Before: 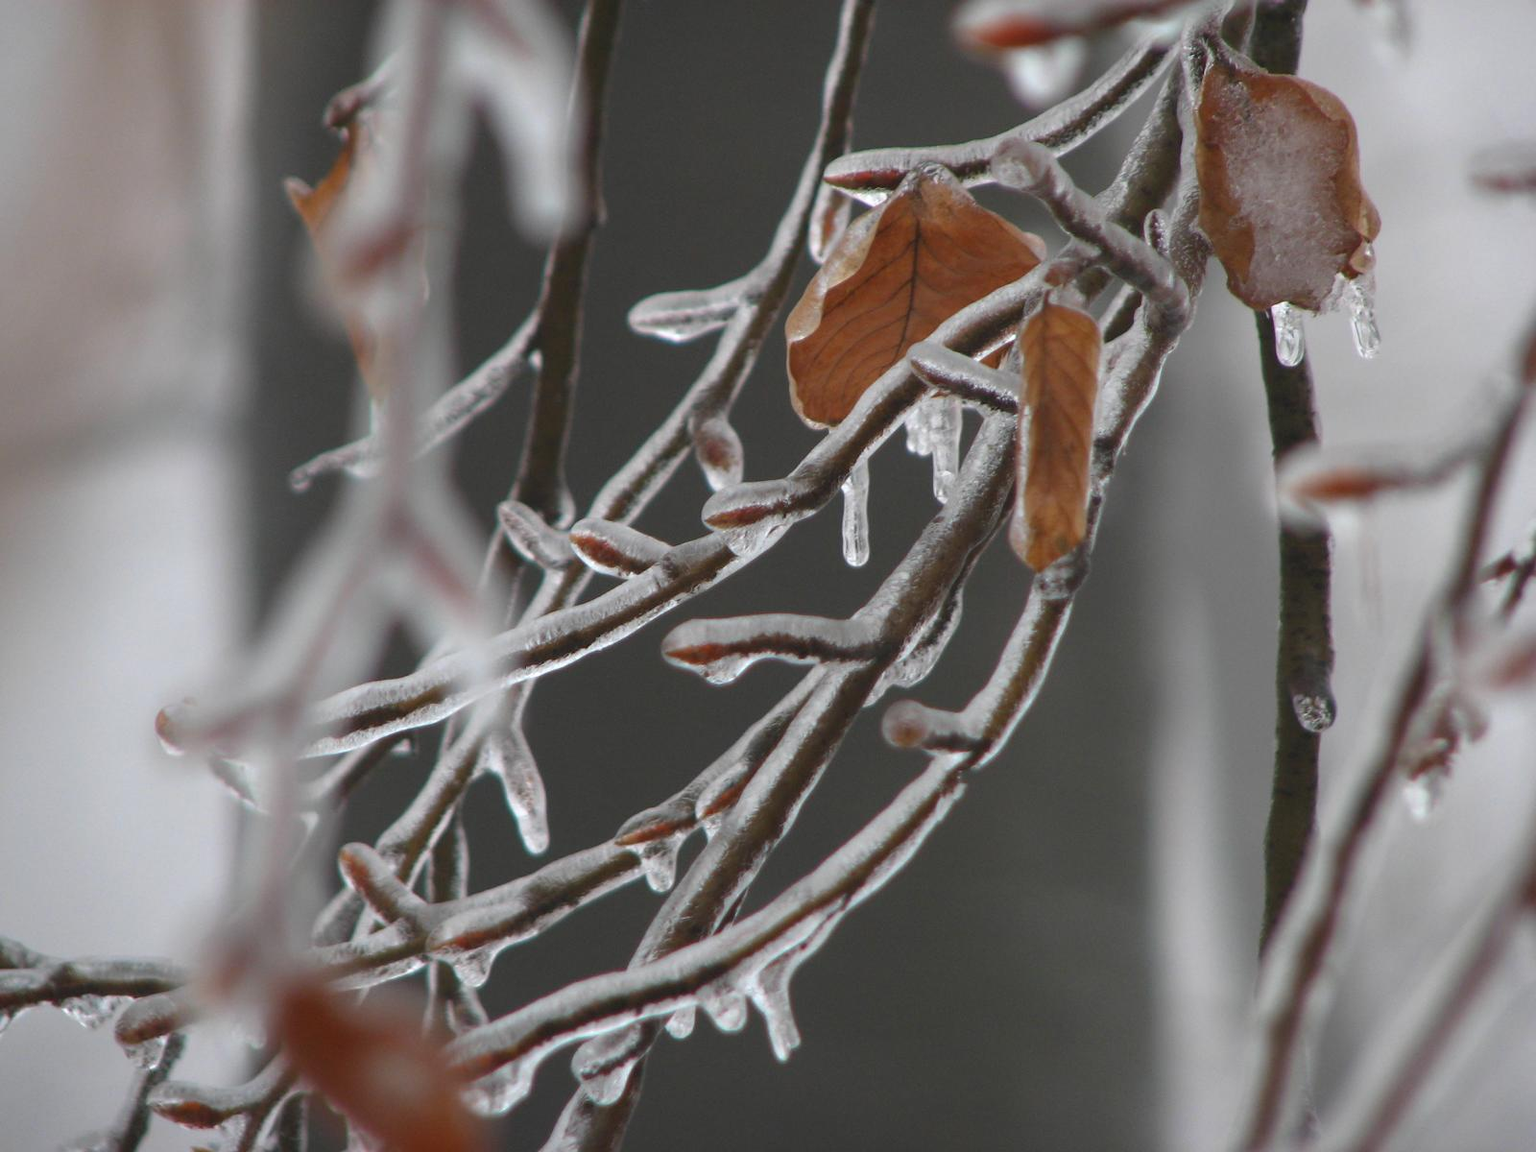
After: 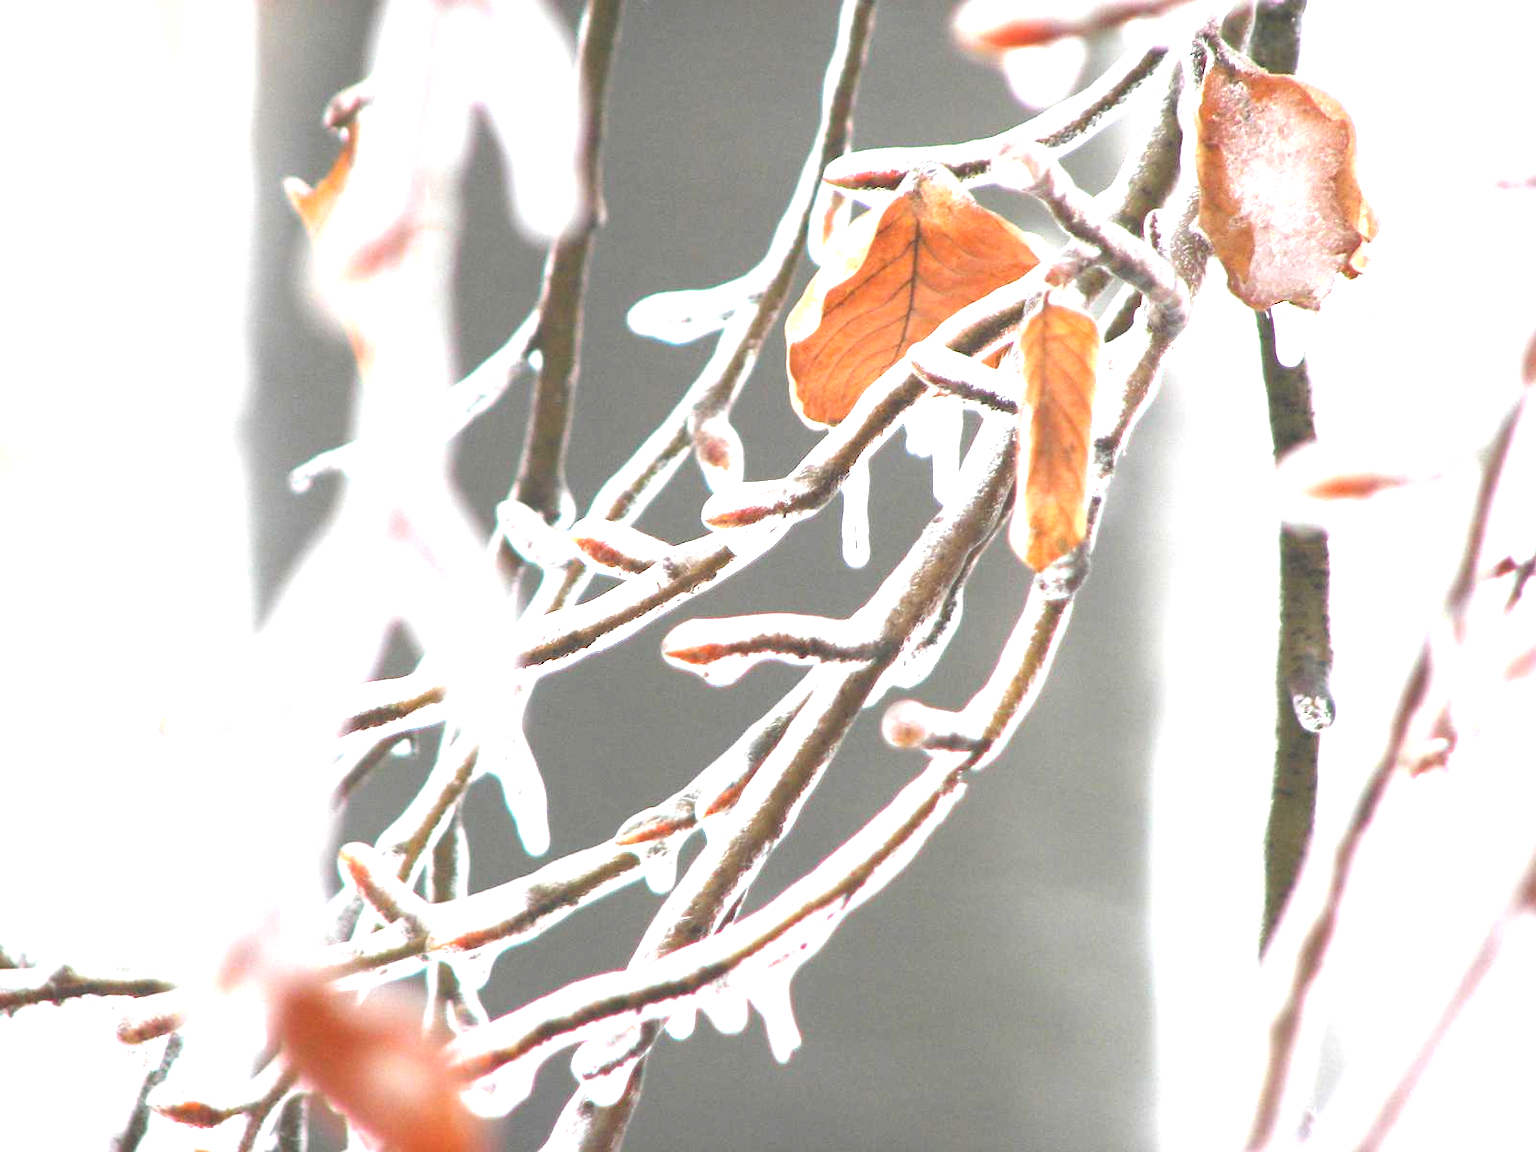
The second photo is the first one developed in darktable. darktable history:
exposure: black level correction 0, exposure 1.2 EV, compensate exposure bias true, compensate highlight preservation false
levels: levels [0, 0.374, 0.749]
